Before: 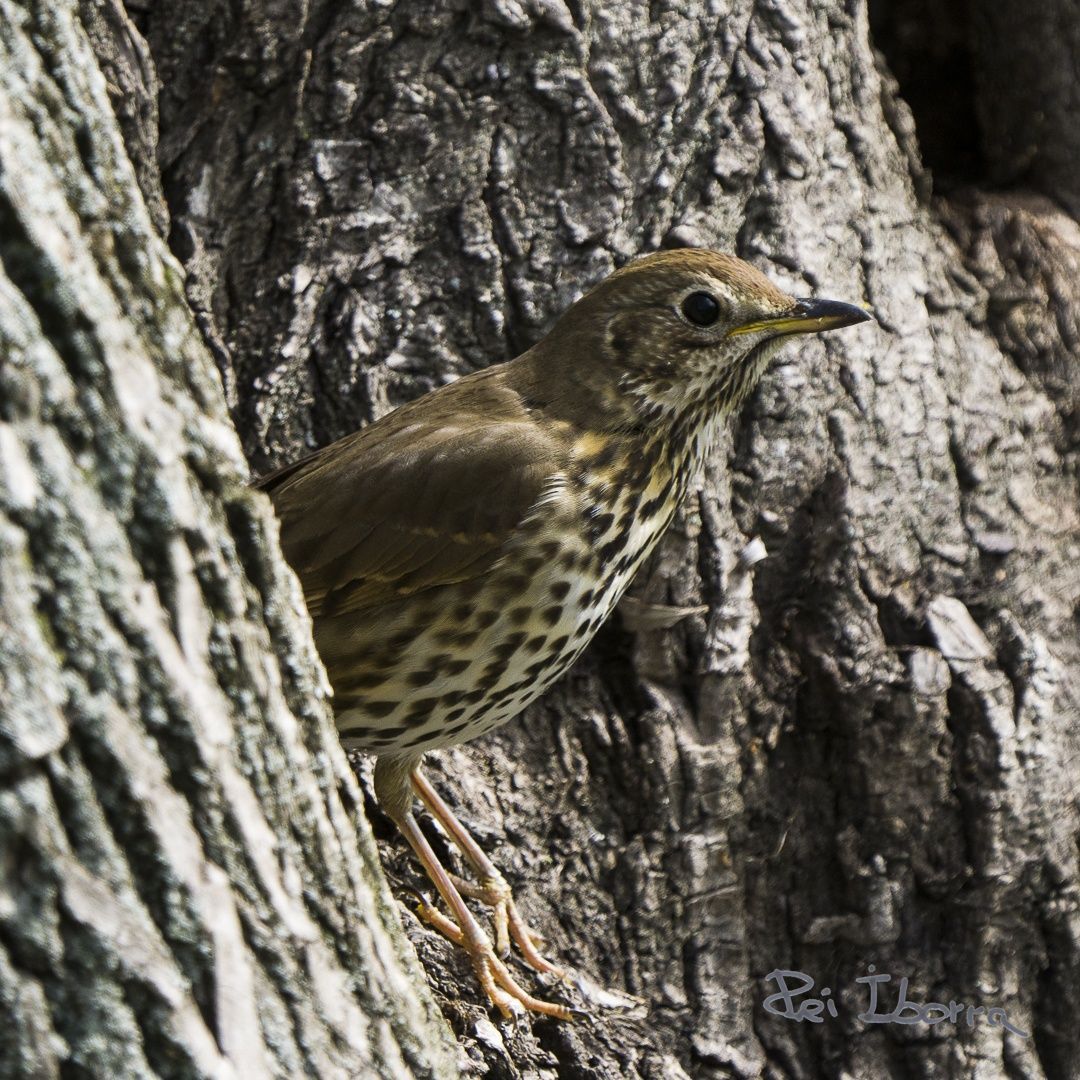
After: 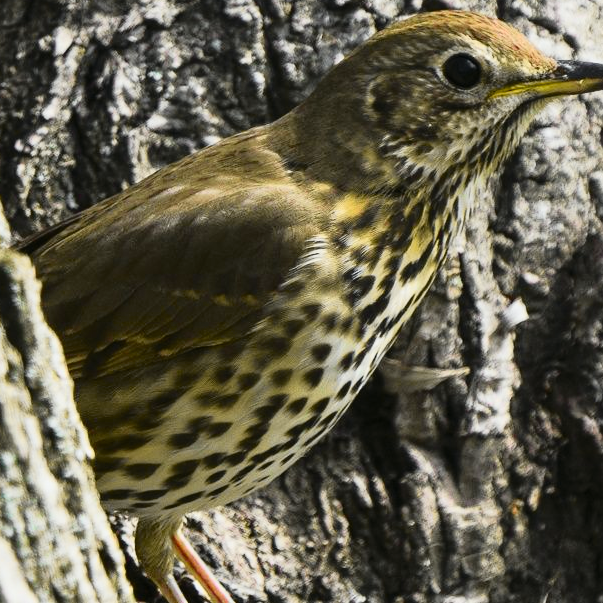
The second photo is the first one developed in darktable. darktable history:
tone curve: curves: ch0 [(0, 0.012) (0.144, 0.137) (0.326, 0.386) (0.489, 0.573) (0.656, 0.763) (0.849, 0.902) (1, 0.974)]; ch1 [(0, 0) (0.366, 0.367) (0.475, 0.453) (0.494, 0.493) (0.504, 0.497) (0.544, 0.579) (0.562, 0.619) (0.622, 0.694) (1, 1)]; ch2 [(0, 0) (0.333, 0.346) (0.375, 0.375) (0.424, 0.43) (0.476, 0.492) (0.502, 0.503) (0.533, 0.541) (0.572, 0.615) (0.605, 0.656) (0.641, 0.709) (1, 1)], color space Lab, independent channels, preserve colors none
crop and rotate: left 22.13%, top 22.054%, right 22.026%, bottom 22.102%
